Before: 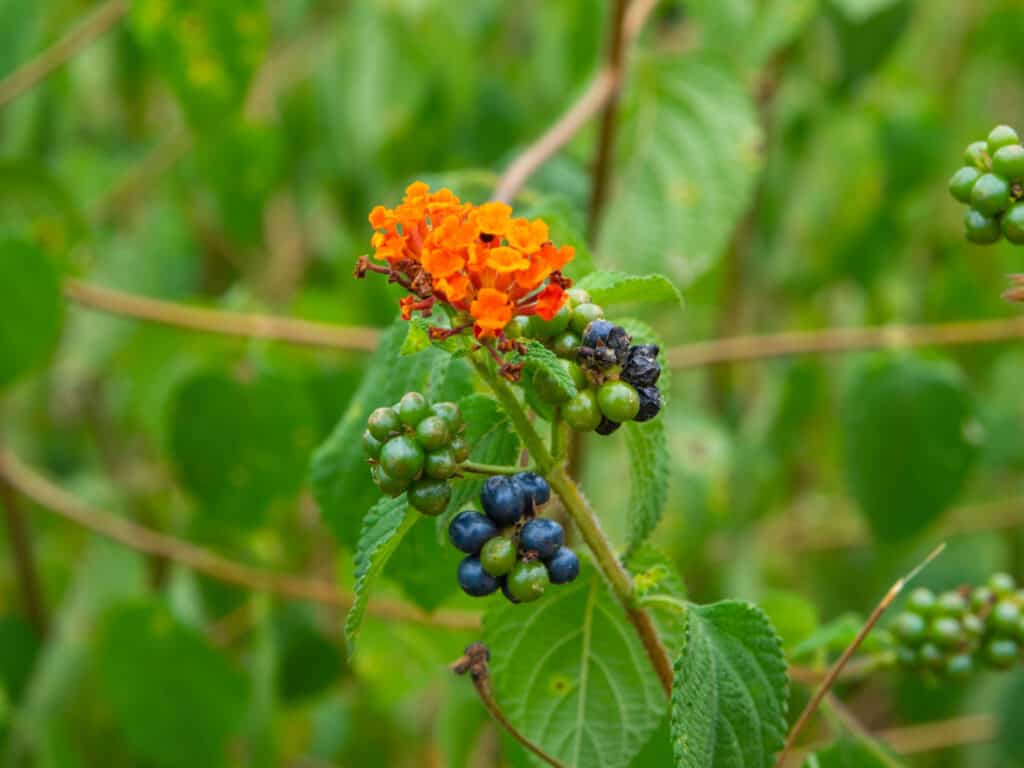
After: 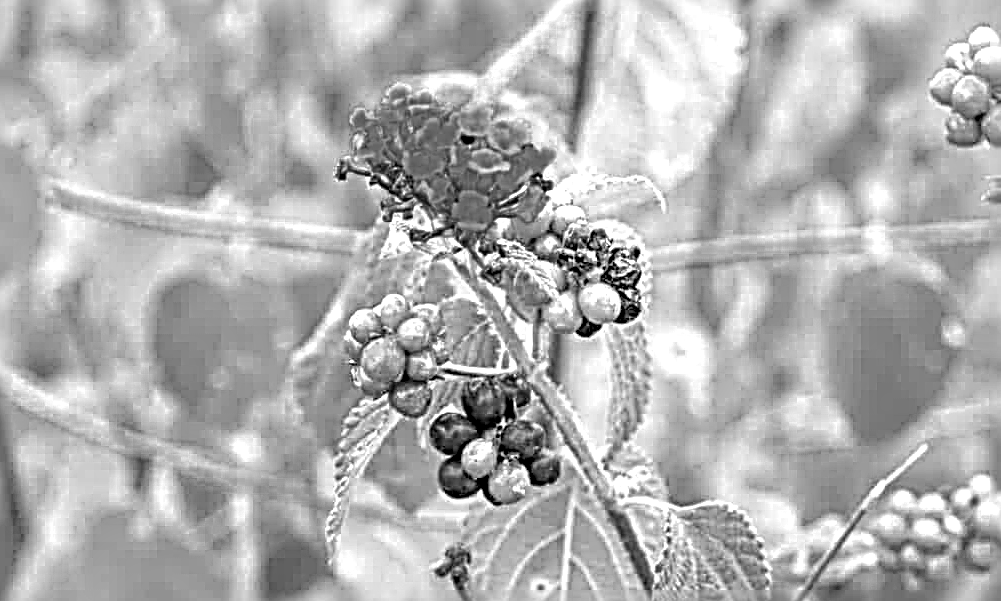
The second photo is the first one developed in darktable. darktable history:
exposure: exposure 0.993 EV, compensate highlight preservation false
tone equalizer: -8 EV 0.022 EV, -7 EV -0.036 EV, -6 EV 0.027 EV, -5 EV 0.051 EV, -4 EV 0.254 EV, -3 EV 0.657 EV, -2 EV 0.576 EV, -1 EV 0.171 EV, +0 EV 0.042 EV, mask exposure compensation -0.513 EV
crop and rotate: left 1.934%, top 12.819%, right 0.298%, bottom 8.799%
sharpen: radius 4.031, amount 1.988
local contrast: on, module defaults
color zones: curves: ch0 [(0.002, 0.589) (0.107, 0.484) (0.146, 0.249) (0.217, 0.352) (0.309, 0.525) (0.39, 0.404) (0.455, 0.169) (0.597, 0.055) (0.724, 0.212) (0.775, 0.691) (0.869, 0.571) (1, 0.587)]; ch1 [(0, 0) (0.143, 0) (0.286, 0) (0.429, 0) (0.571, 0) (0.714, 0) (0.857, 0)]
